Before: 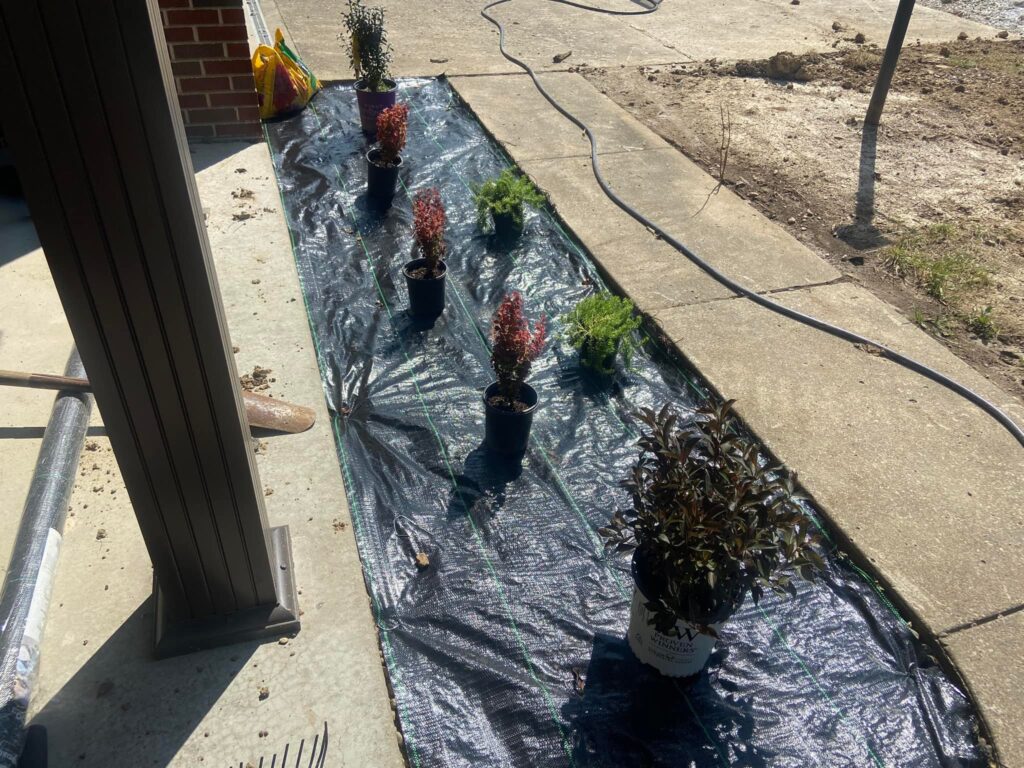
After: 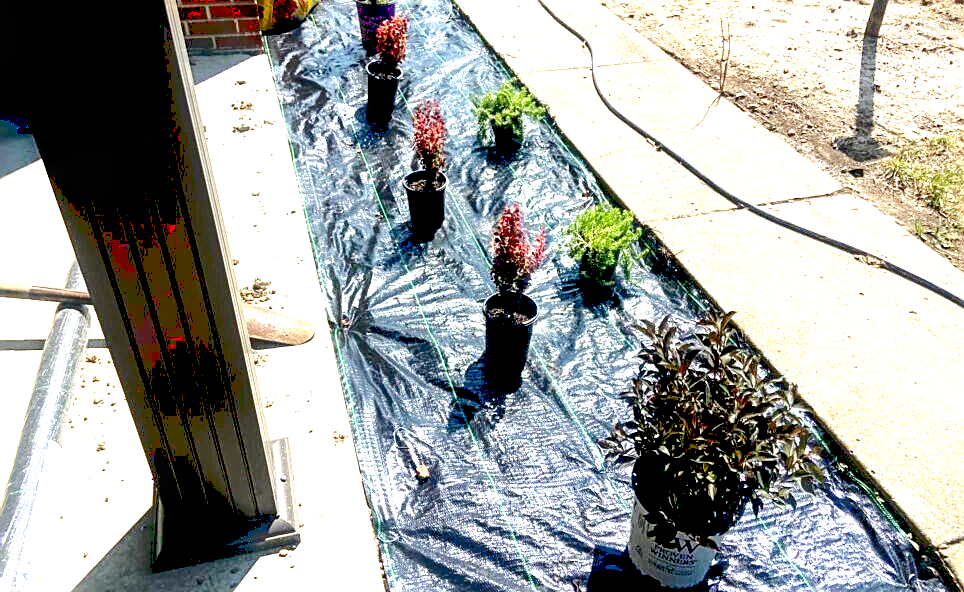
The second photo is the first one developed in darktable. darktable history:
crop and rotate: angle 0.032°, top 11.536%, right 5.771%, bottom 11.215%
base curve: curves: ch0 [(0, 0.024) (0.055, 0.065) (0.121, 0.166) (0.236, 0.319) (0.693, 0.726) (1, 1)]
local contrast: highlights 30%, shadows 74%, midtone range 0.747
sharpen: on, module defaults
exposure: black level correction 0.015, exposure 1.768 EV, compensate exposure bias true, compensate highlight preservation false
